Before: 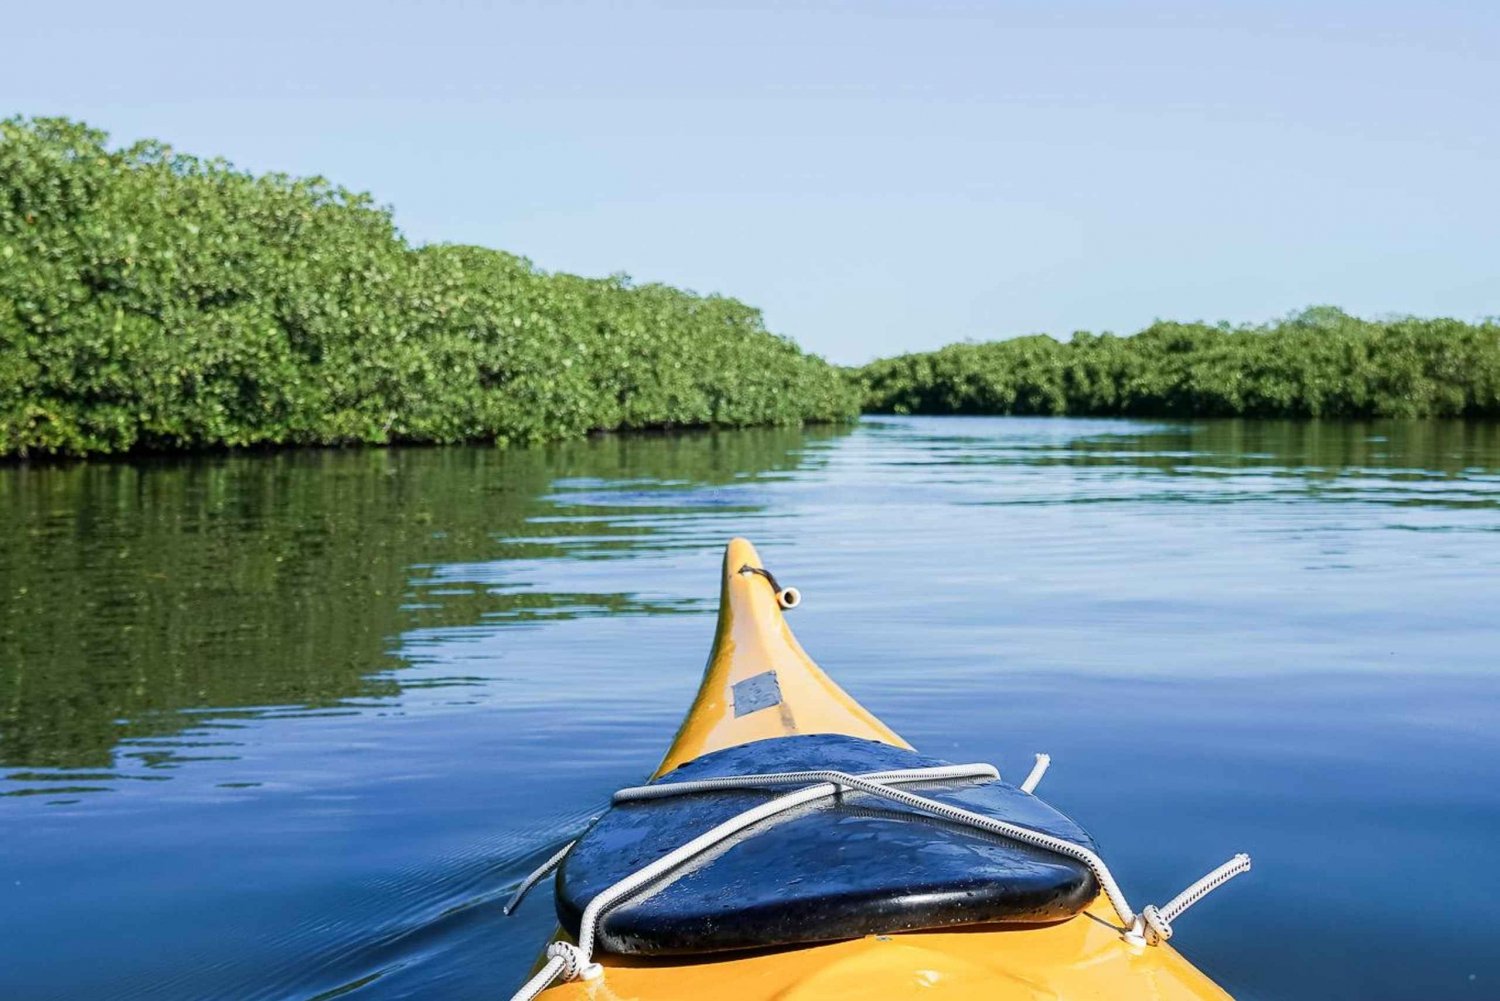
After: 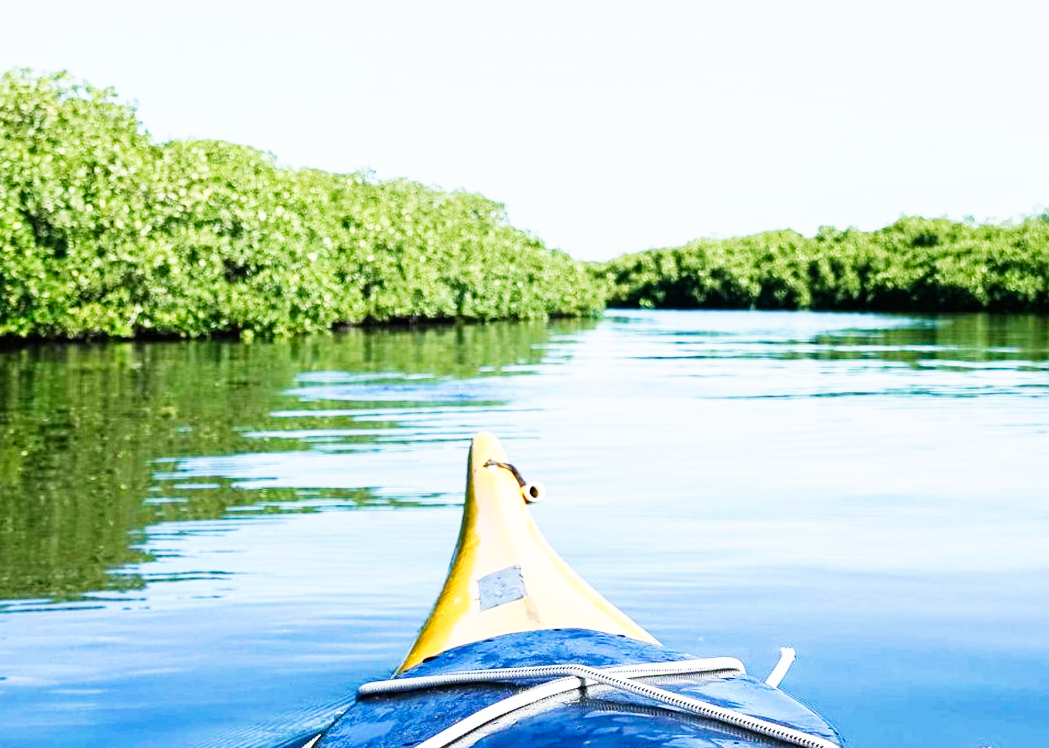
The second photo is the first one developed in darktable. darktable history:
base curve: curves: ch0 [(0, 0) (0.007, 0.004) (0.027, 0.03) (0.046, 0.07) (0.207, 0.54) (0.442, 0.872) (0.673, 0.972) (1, 1)], preserve colors none
crop and rotate: left 17.046%, top 10.659%, right 12.989%, bottom 14.553%
white balance: emerald 1
